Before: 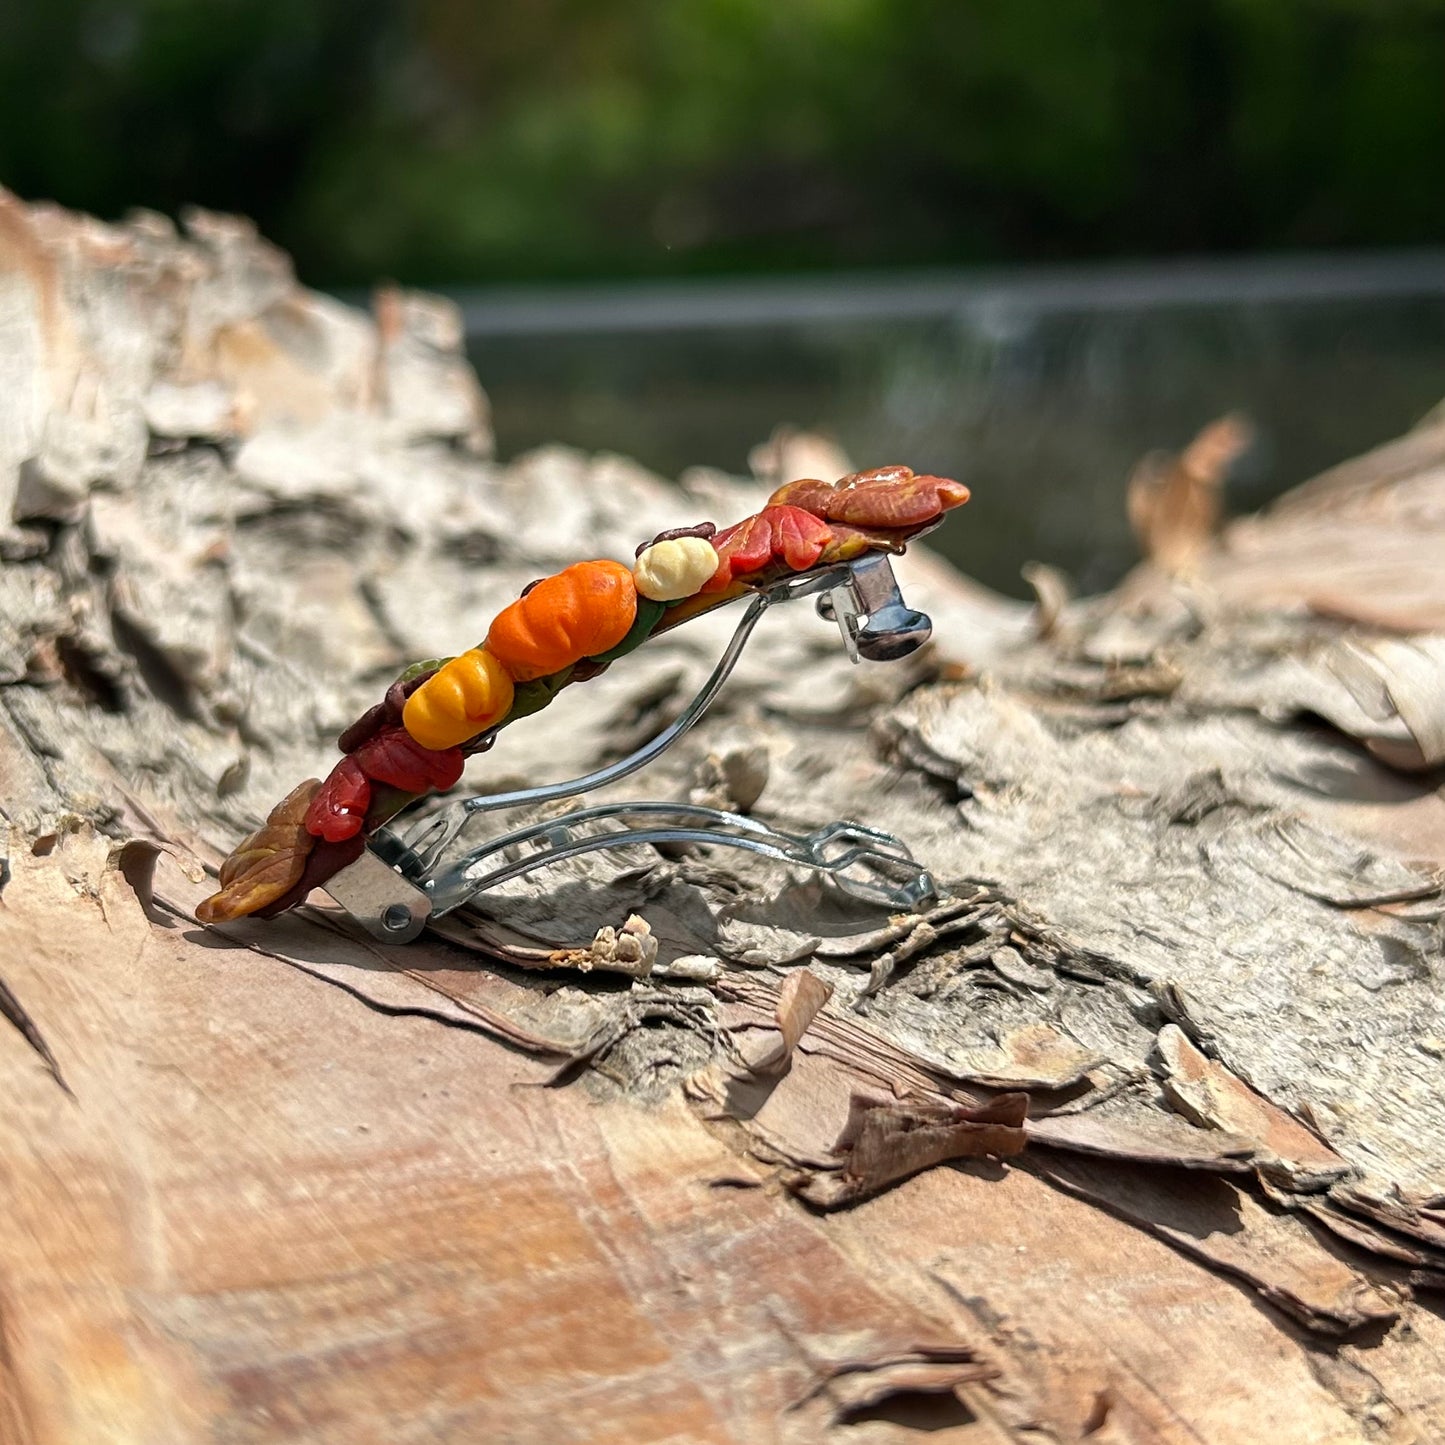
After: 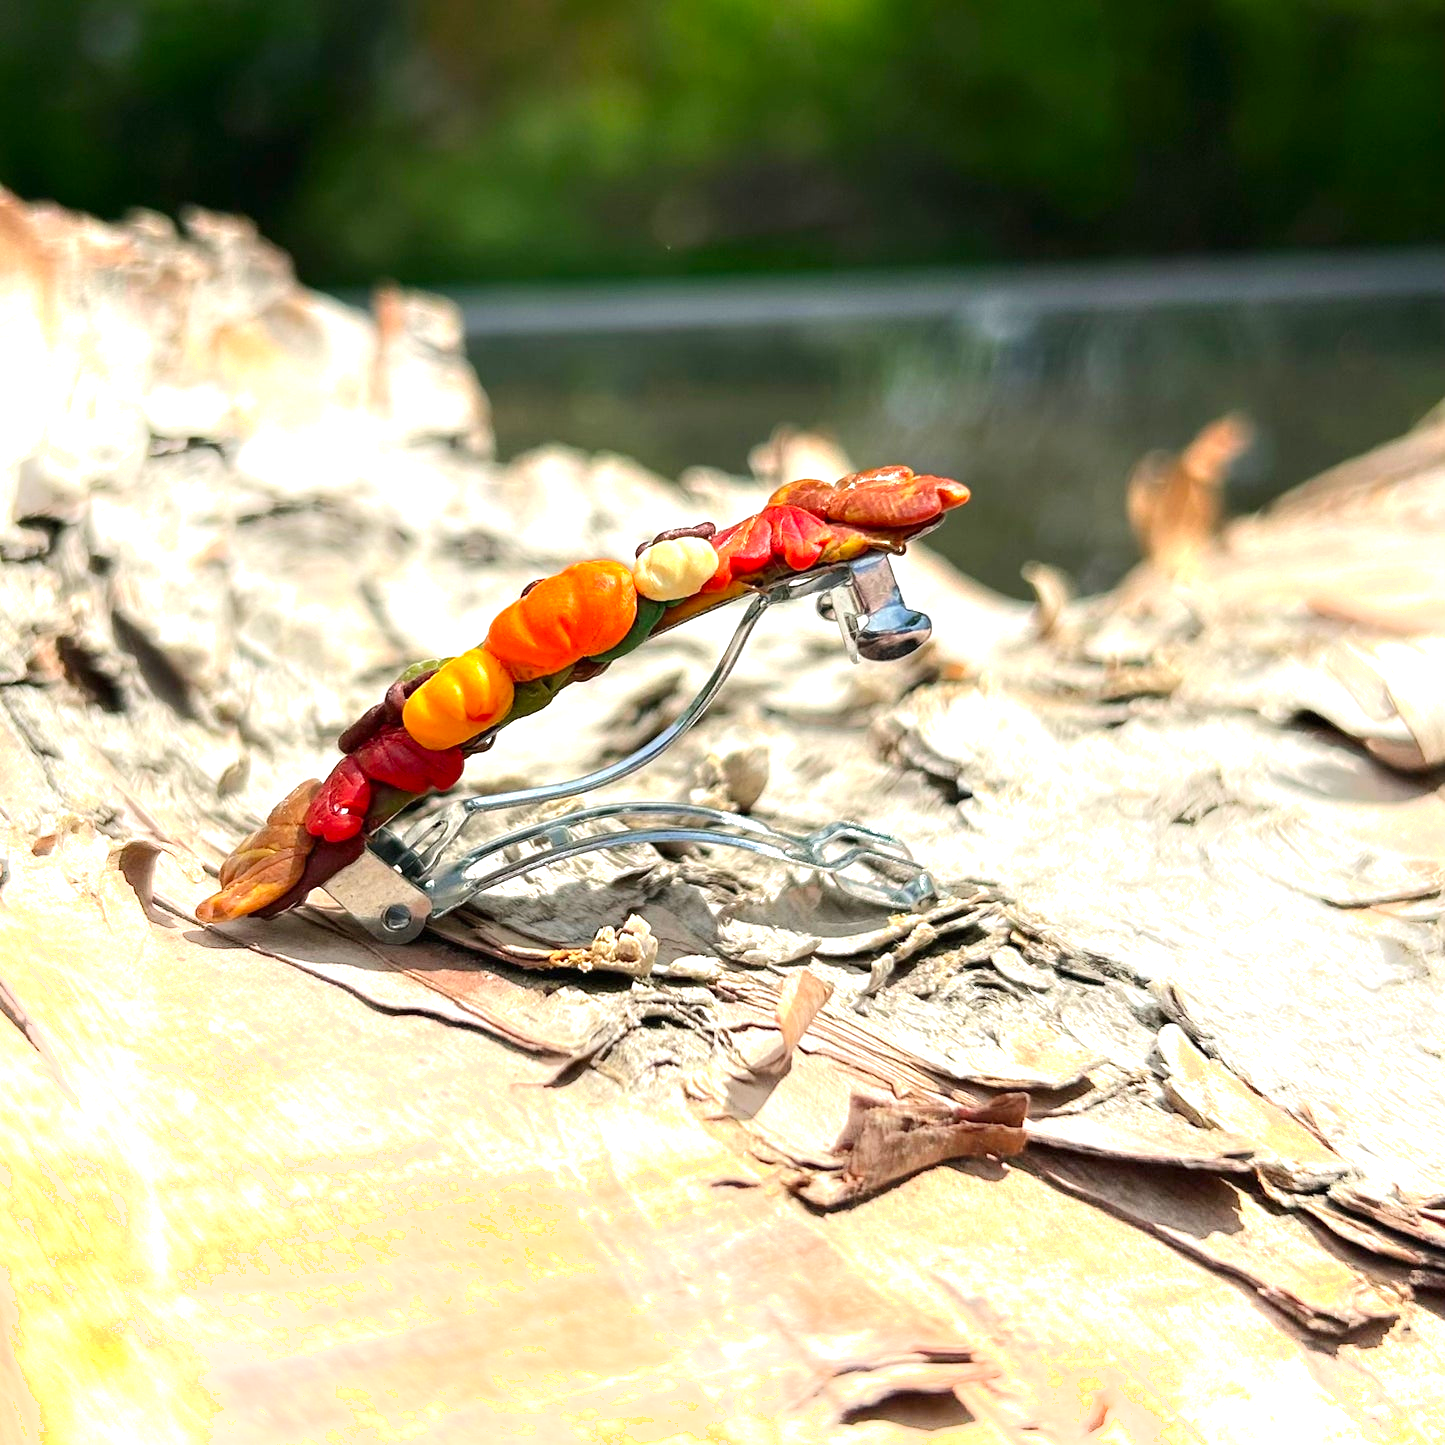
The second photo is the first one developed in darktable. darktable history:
shadows and highlights: shadows -23.08, highlights 46.15, soften with gaussian
exposure: black level correction 0, exposure 1.35 EV, compensate exposure bias true, compensate highlight preservation false
color zones: curves: ch0 [(0, 0.613) (0.01, 0.613) (0.245, 0.448) (0.498, 0.529) (0.642, 0.665) (0.879, 0.777) (0.99, 0.613)]; ch1 [(0, 0) (0.143, 0) (0.286, 0) (0.429, 0) (0.571, 0) (0.714, 0) (0.857, 0)], mix -131.09%
graduated density: rotation 5.63°, offset 76.9
